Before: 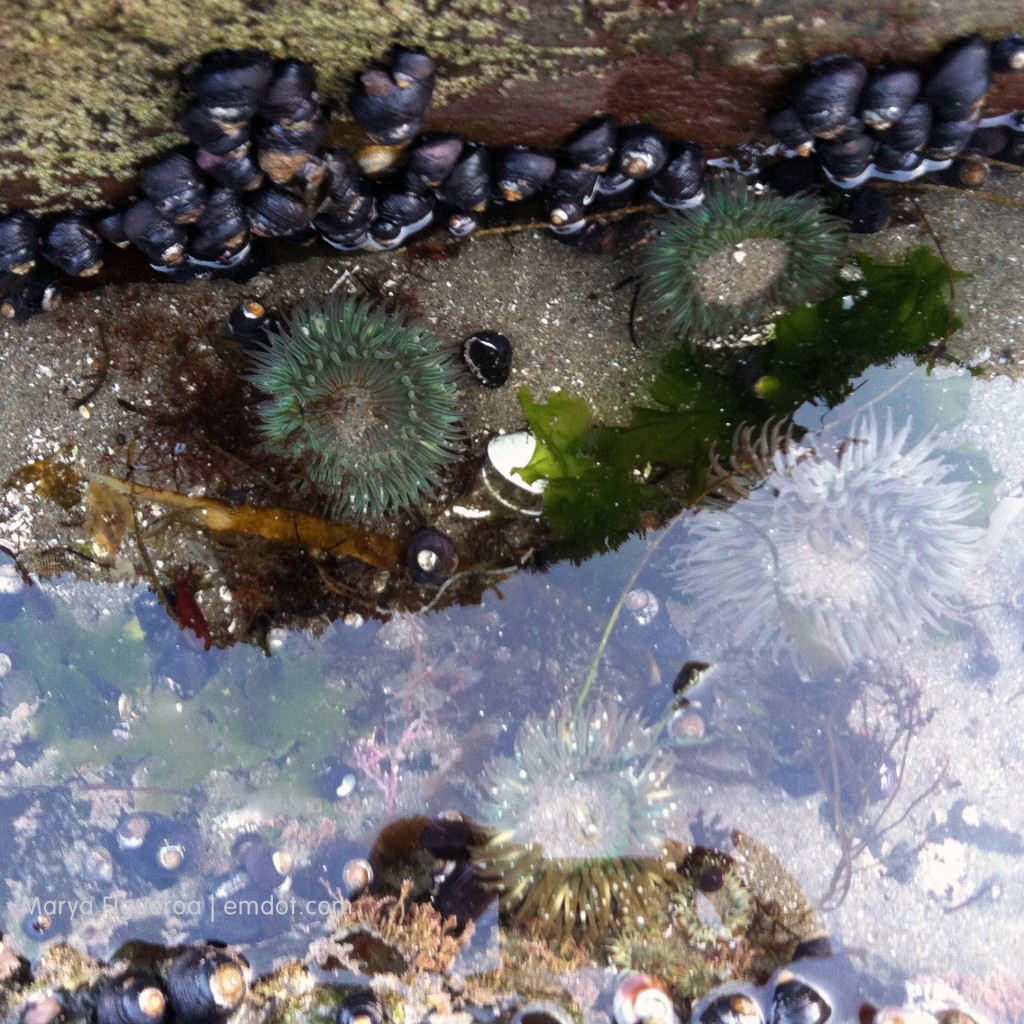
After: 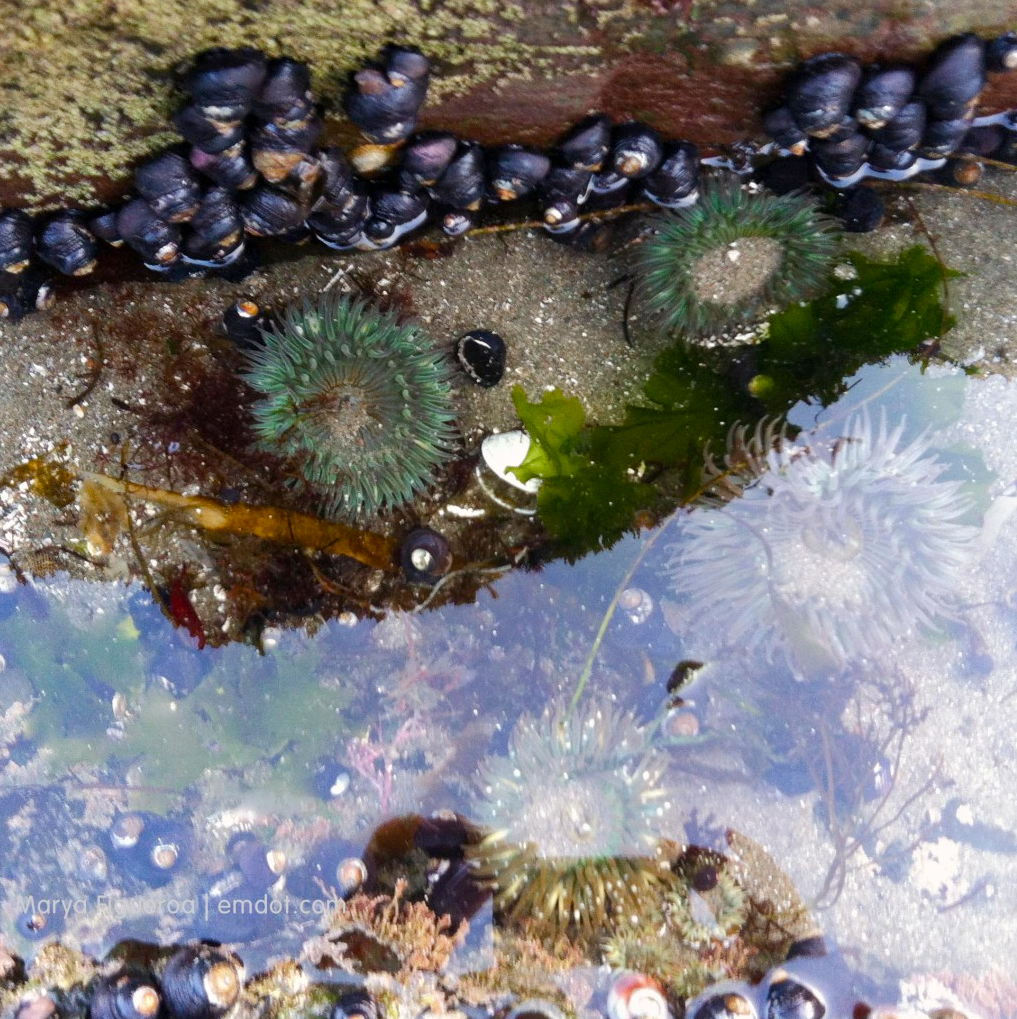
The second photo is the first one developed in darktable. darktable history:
color balance rgb: perceptual saturation grading › global saturation 20%, perceptual saturation grading › highlights -25%, perceptual saturation grading › shadows 25%
crop and rotate: left 0.614%, top 0.179%, bottom 0.309%
base curve: curves: ch0 [(0, 0) (0.262, 0.32) (0.722, 0.705) (1, 1)]
tone equalizer: on, module defaults
